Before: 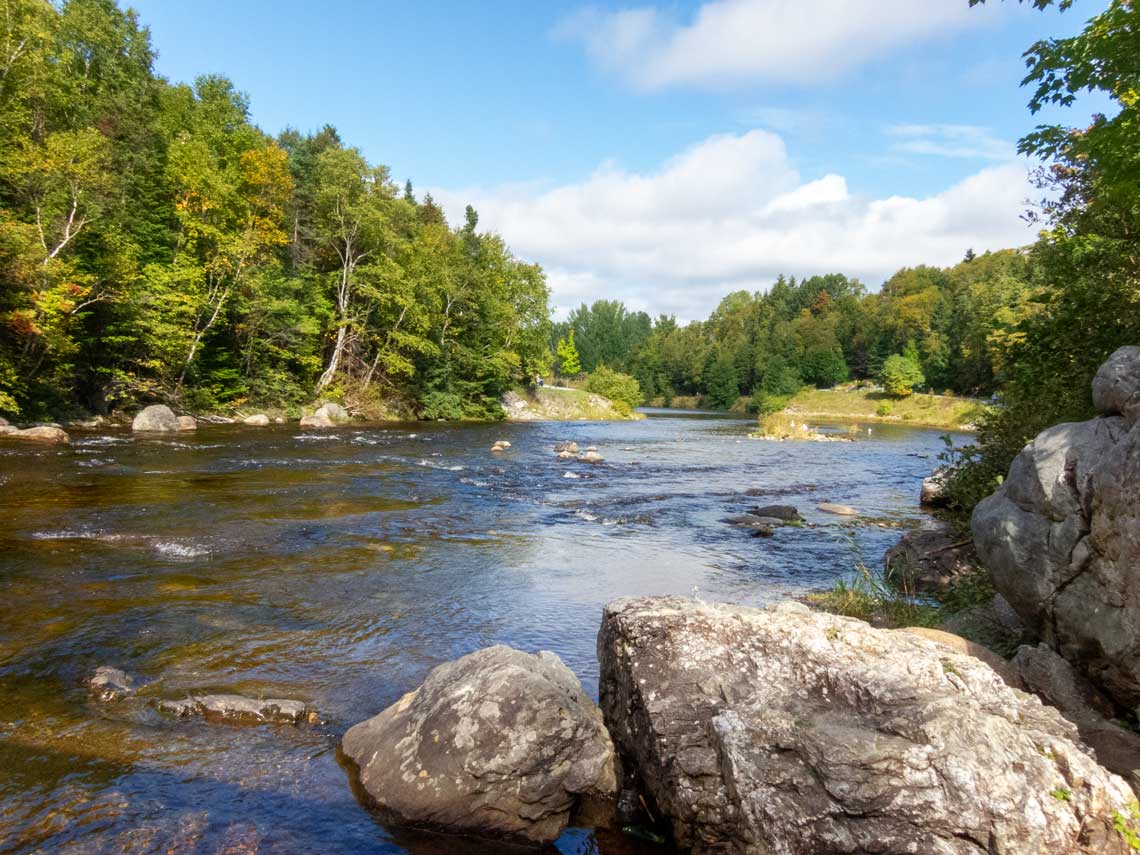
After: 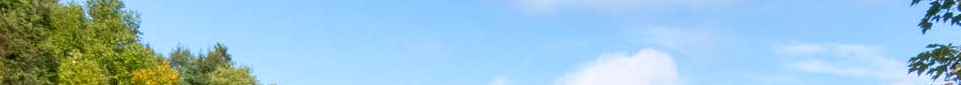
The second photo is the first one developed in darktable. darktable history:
white balance: red 1.009, blue 1.027
crop and rotate: left 9.644%, top 9.491%, right 6.021%, bottom 80.509%
rgb curve: curves: ch0 [(0, 0) (0.136, 0.078) (0.262, 0.245) (0.414, 0.42) (1, 1)], compensate middle gray true, preserve colors basic power
